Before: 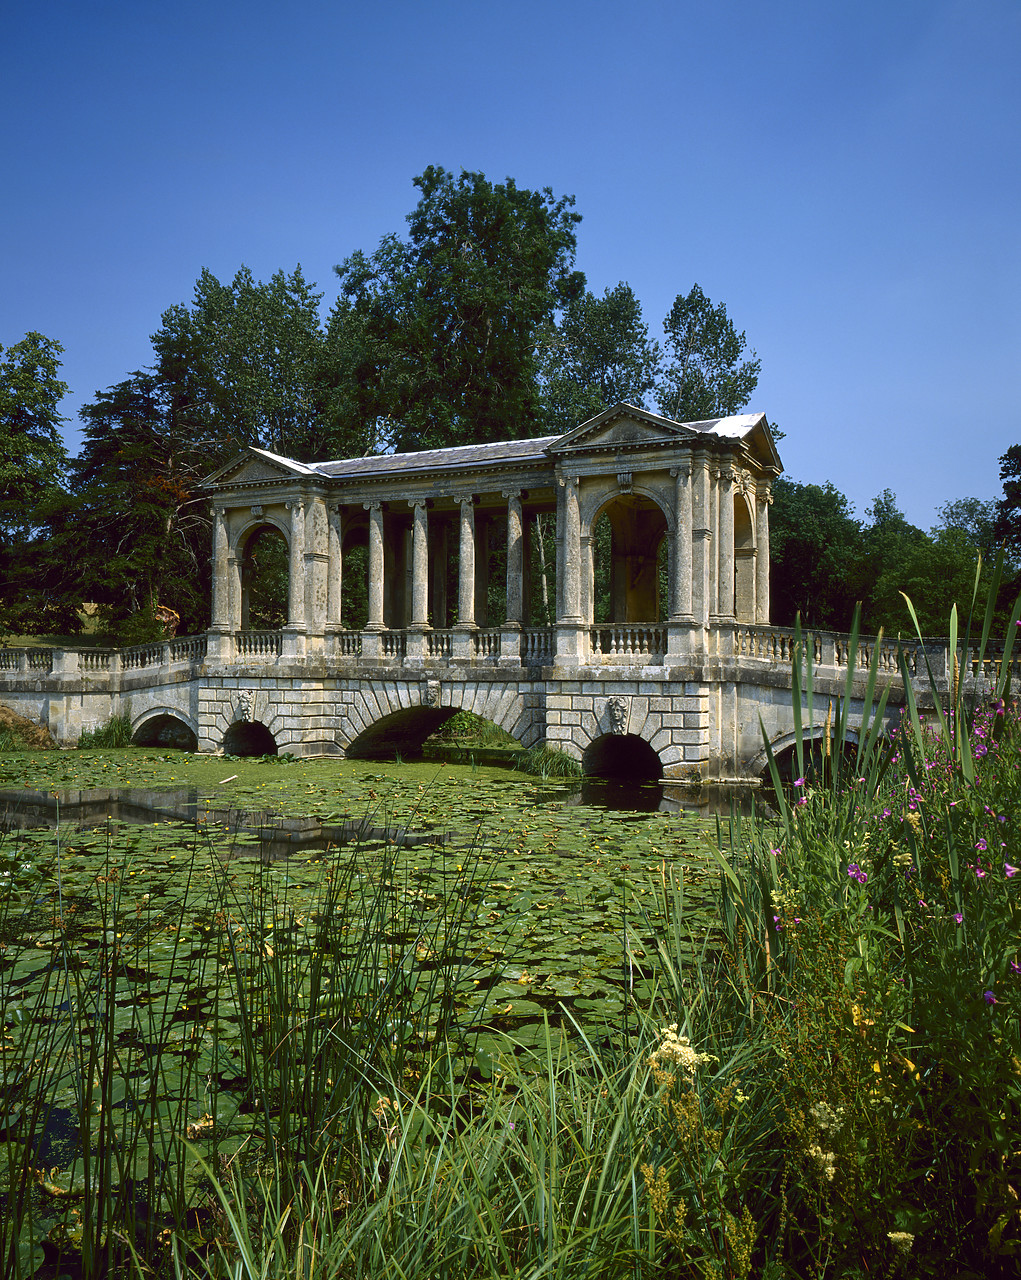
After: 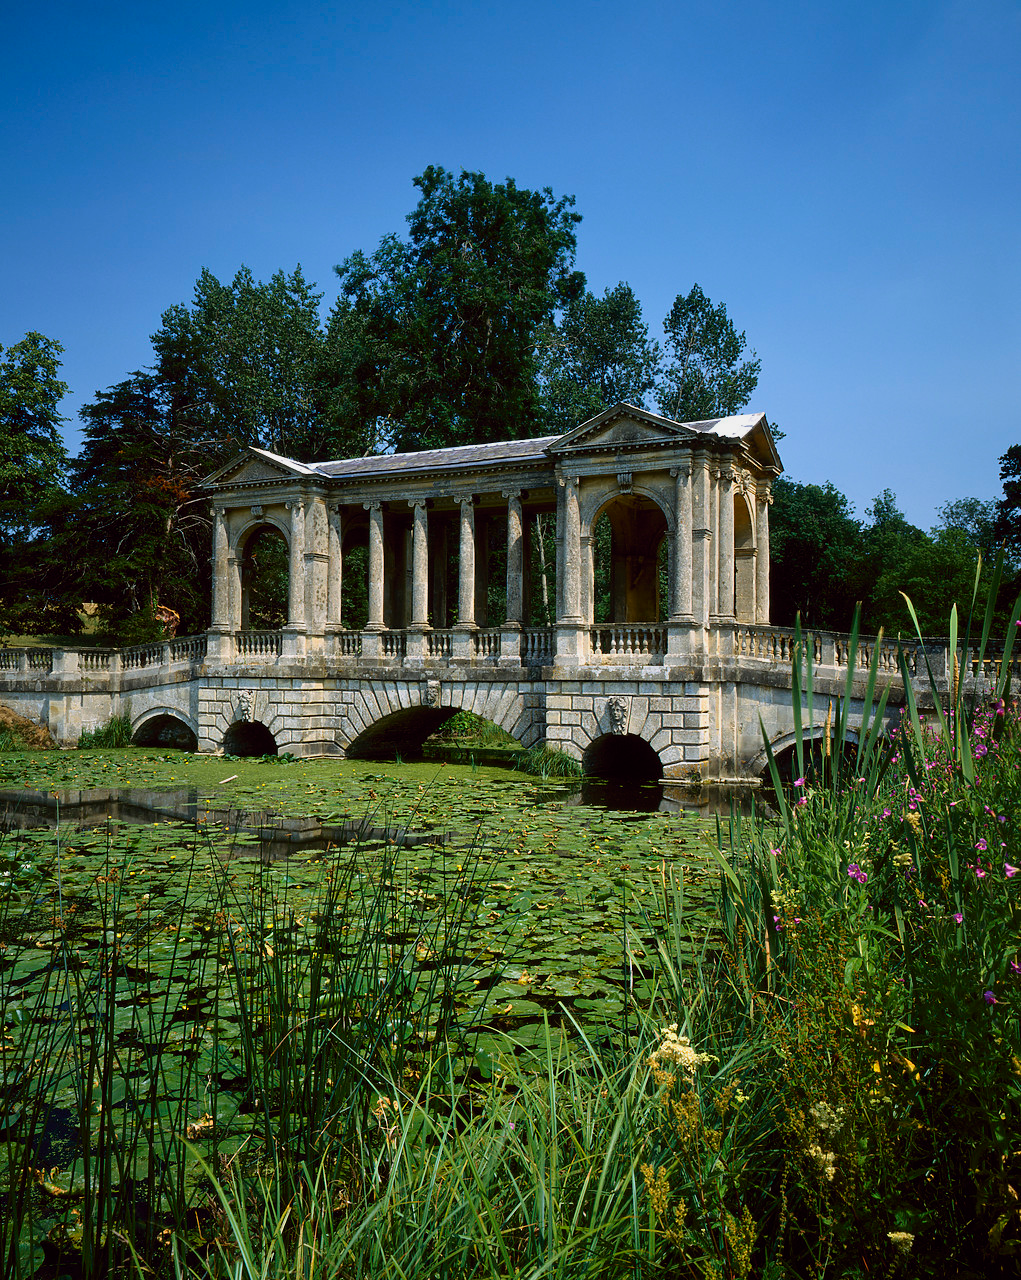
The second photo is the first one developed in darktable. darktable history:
color correction: highlights b* 0.056
filmic rgb: black relative exposure -9.64 EV, white relative exposure 3.05 EV, hardness 6.1
exposure: compensate highlight preservation false
